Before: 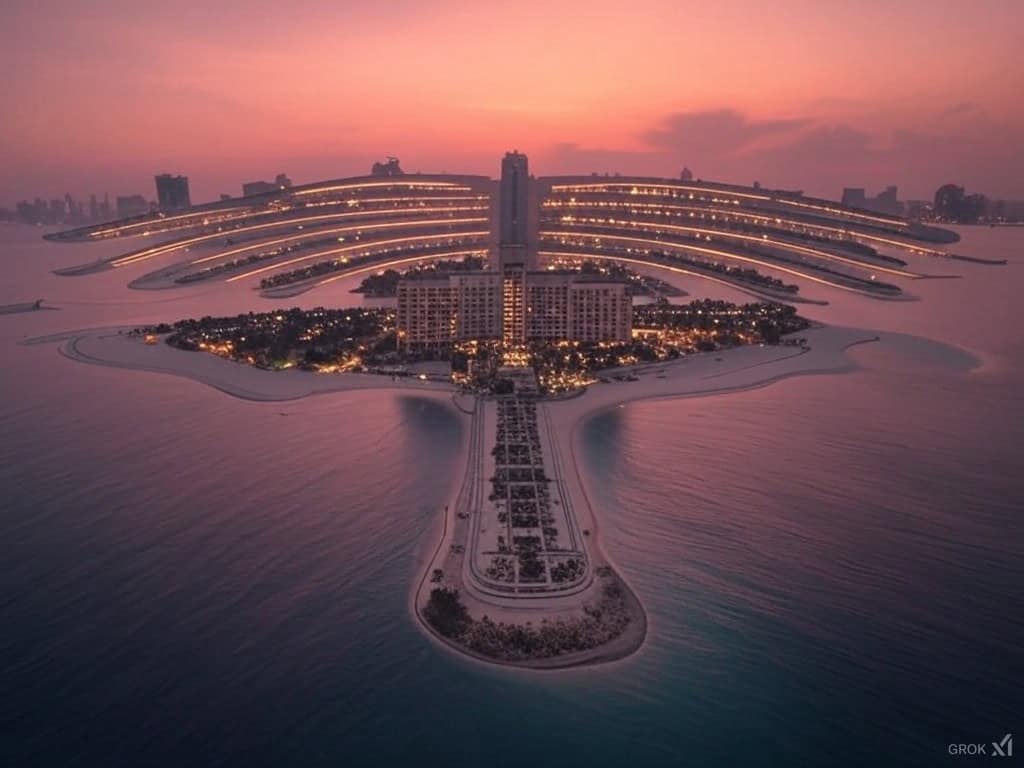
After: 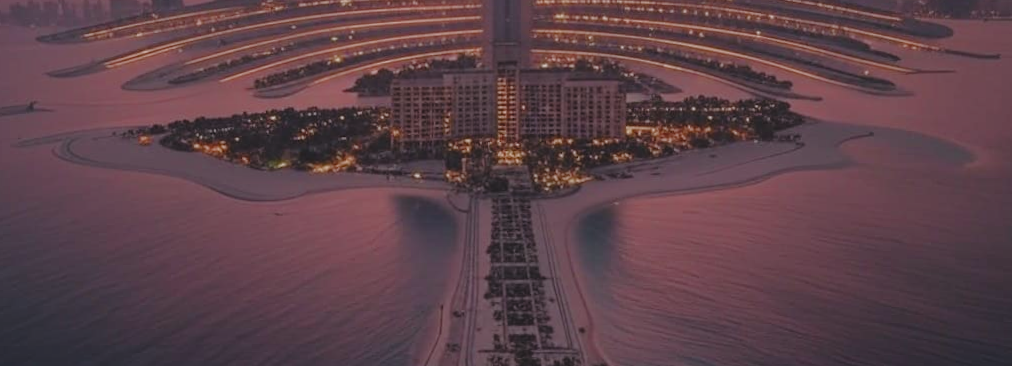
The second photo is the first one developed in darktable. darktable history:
crop and rotate: top 26.056%, bottom 25.543%
base curve: curves: ch0 [(0, 0) (0.826, 0.587) (1, 1)]
tone curve: curves: ch0 [(0, 0) (0.004, 0.001) (0.133, 0.112) (0.325, 0.362) (0.832, 0.893) (1, 1)], color space Lab, linked channels, preserve colors none
color balance rgb: shadows lift › chroma 1%, shadows lift › hue 113°, highlights gain › chroma 0.2%, highlights gain › hue 333°, perceptual saturation grading › global saturation 20%, perceptual saturation grading › highlights -50%, perceptual saturation grading › shadows 25%, contrast -10%
exposure: black level correction -0.015, exposure -0.125 EV, compensate highlight preservation false
rotate and perspective: rotation -0.45°, automatic cropping original format, crop left 0.008, crop right 0.992, crop top 0.012, crop bottom 0.988
